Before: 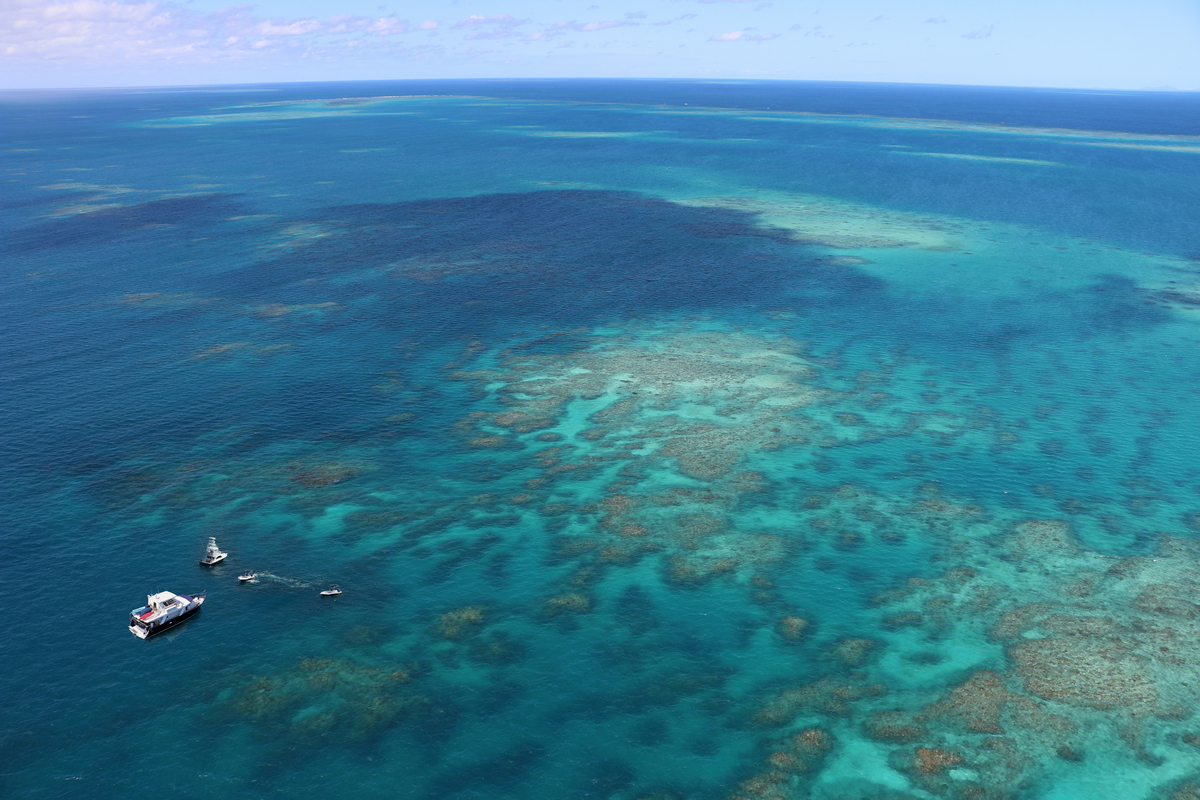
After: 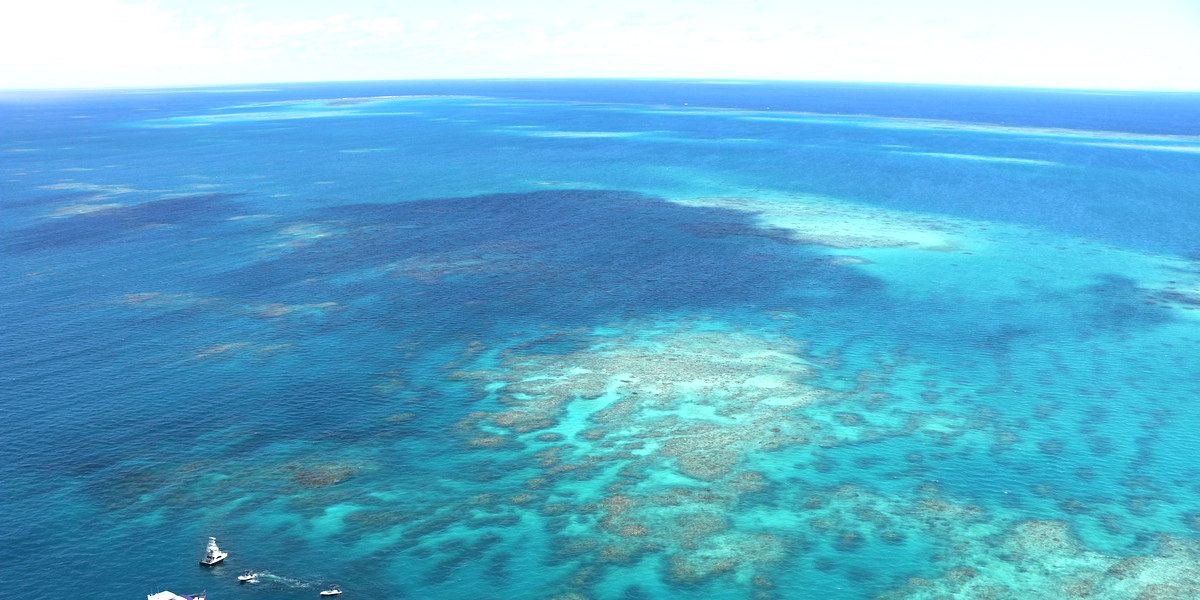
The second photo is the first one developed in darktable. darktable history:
crop: bottom 24.967%
exposure: black level correction 0, exposure 0.9 EV, compensate exposure bias true, compensate highlight preservation false
